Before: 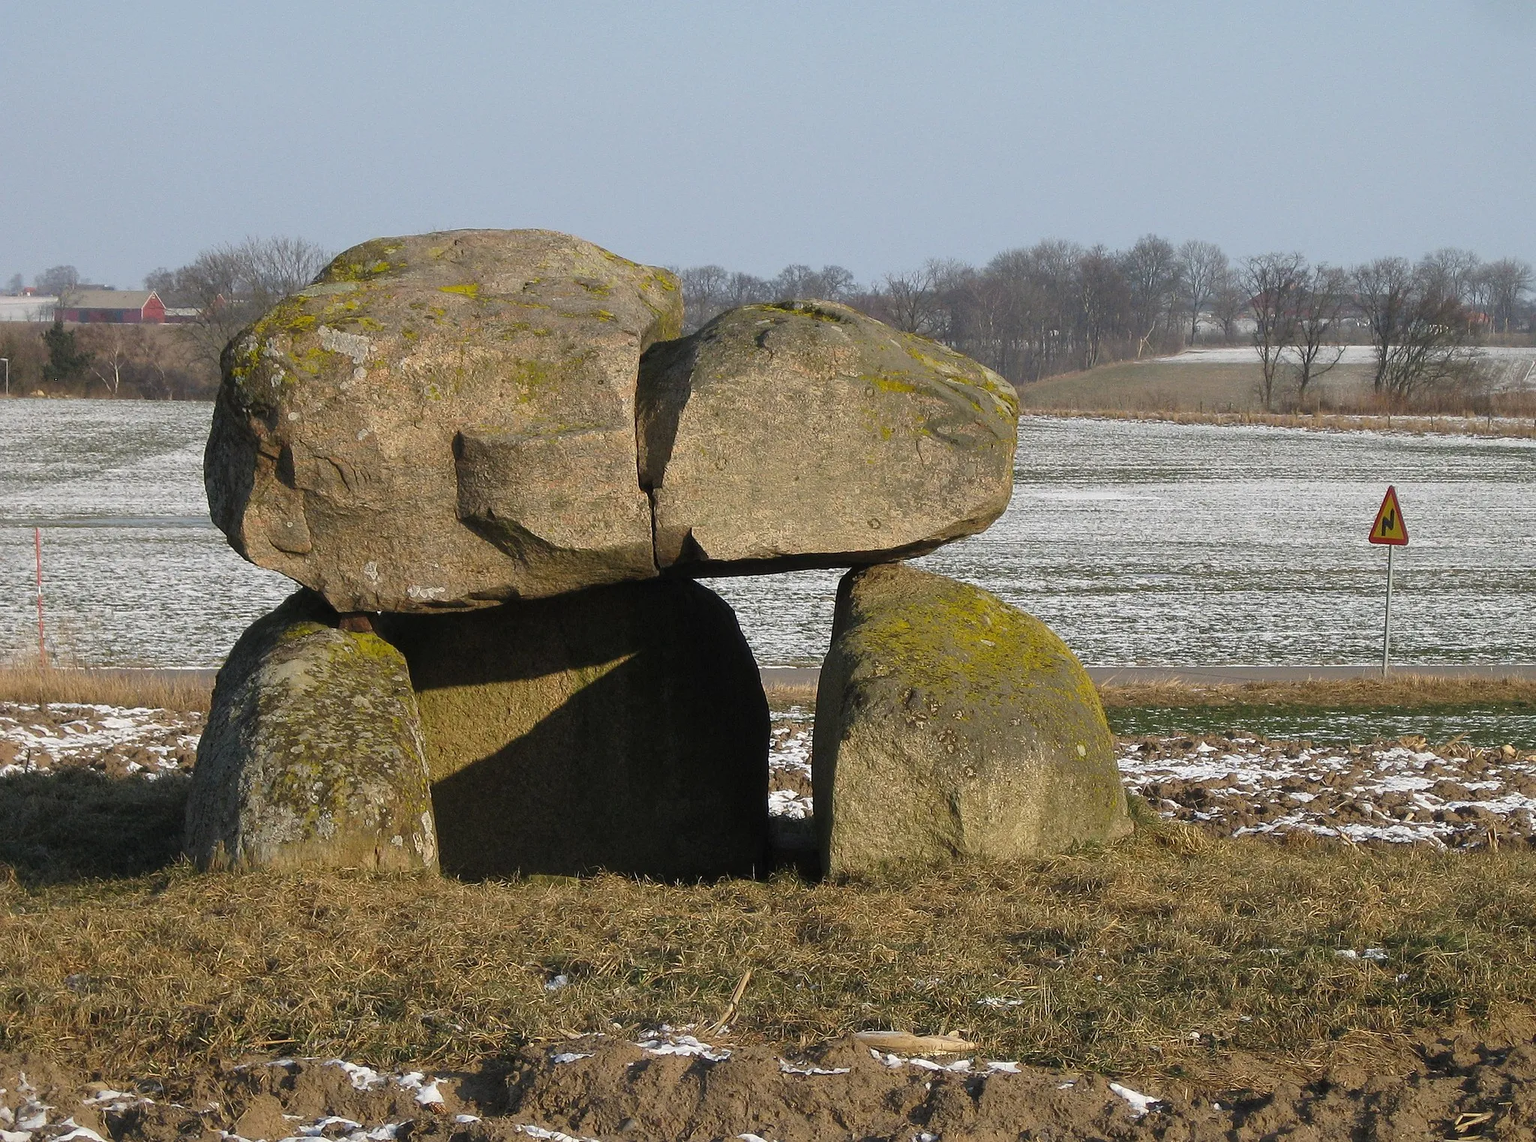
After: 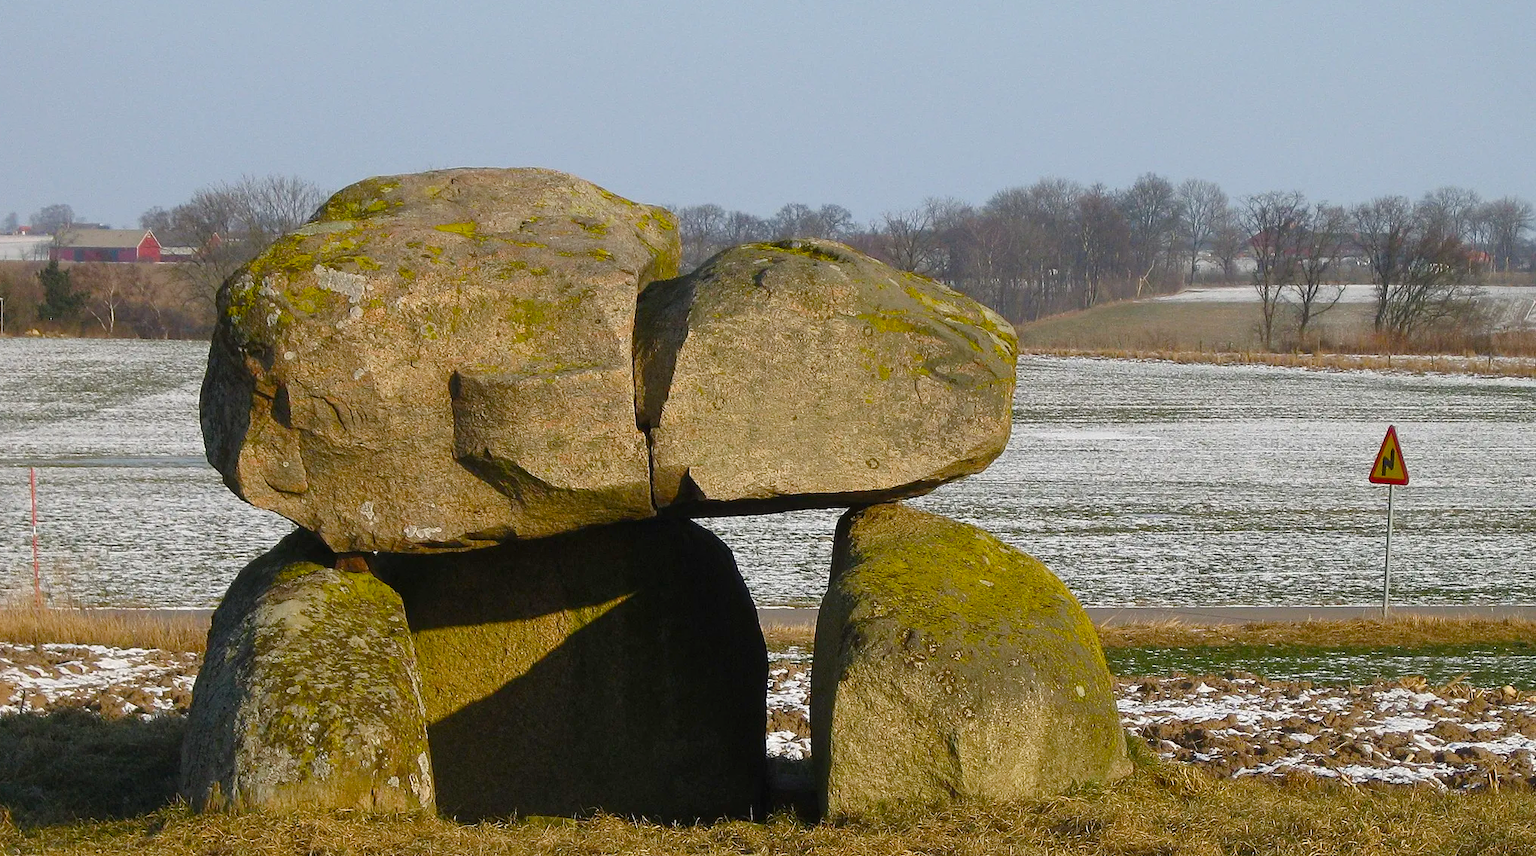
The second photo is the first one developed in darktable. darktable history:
color balance rgb: perceptual saturation grading › global saturation 35%, perceptual saturation grading › highlights -25%, perceptual saturation grading › shadows 50%
crop: left 0.387%, top 5.469%, bottom 19.809%
